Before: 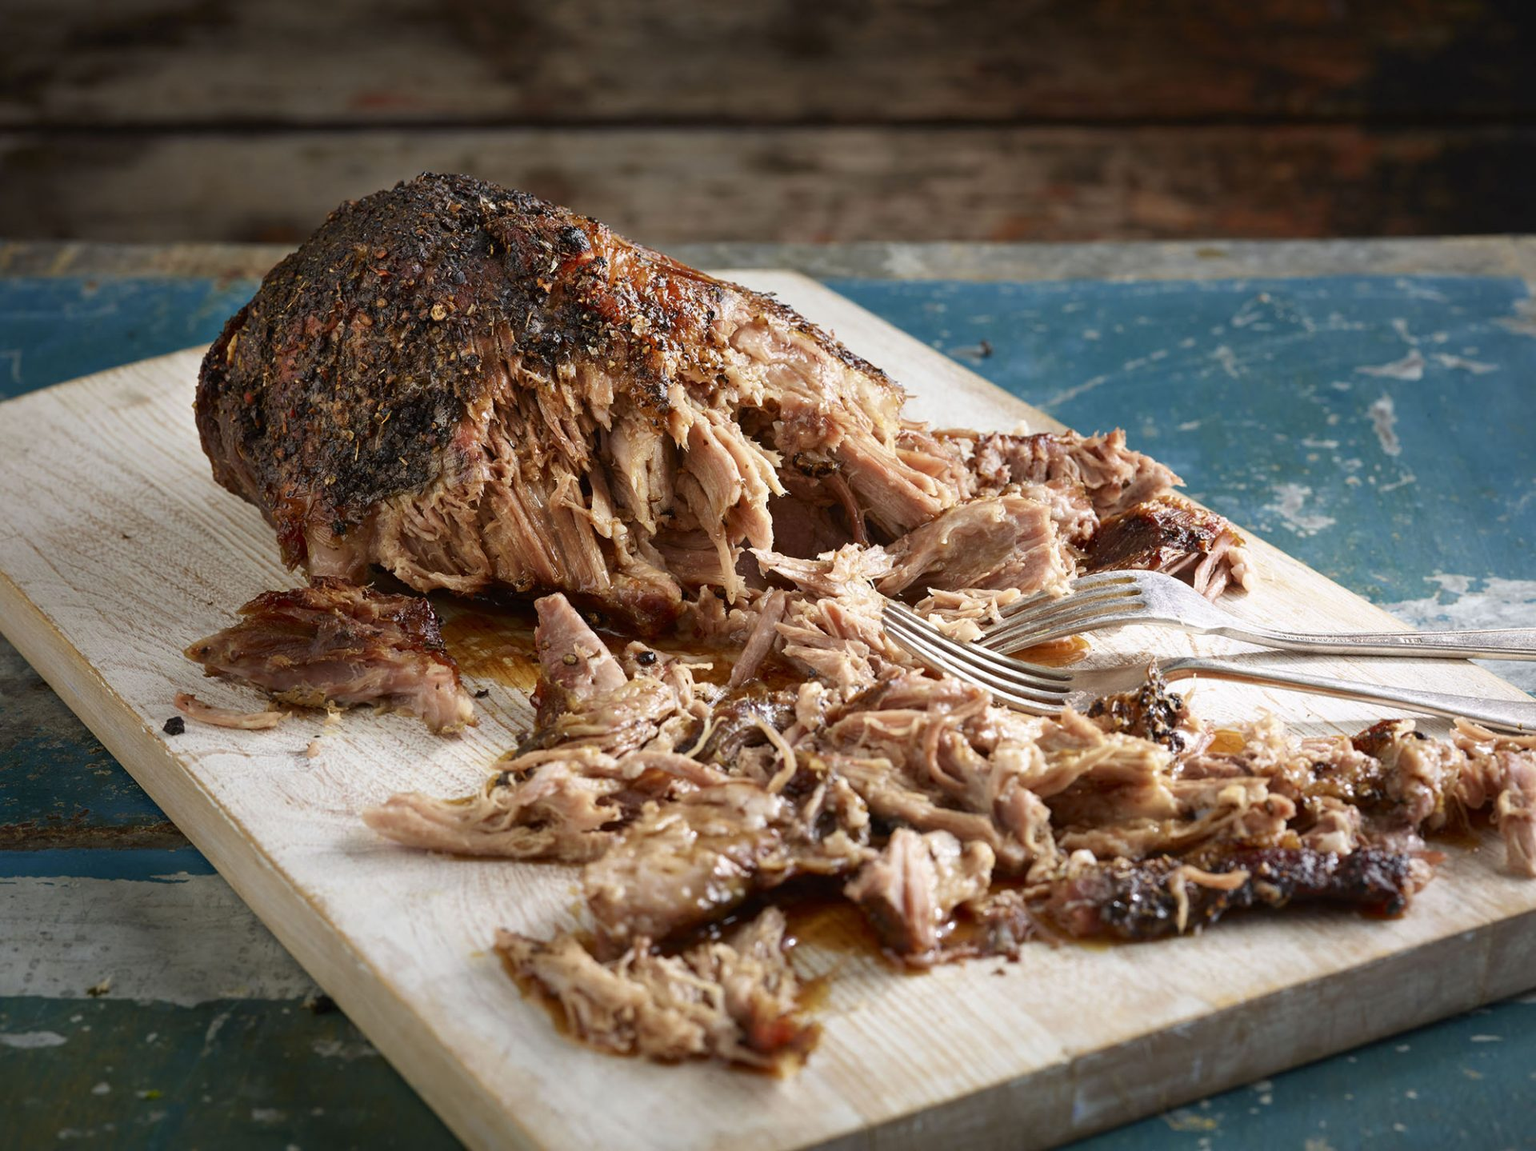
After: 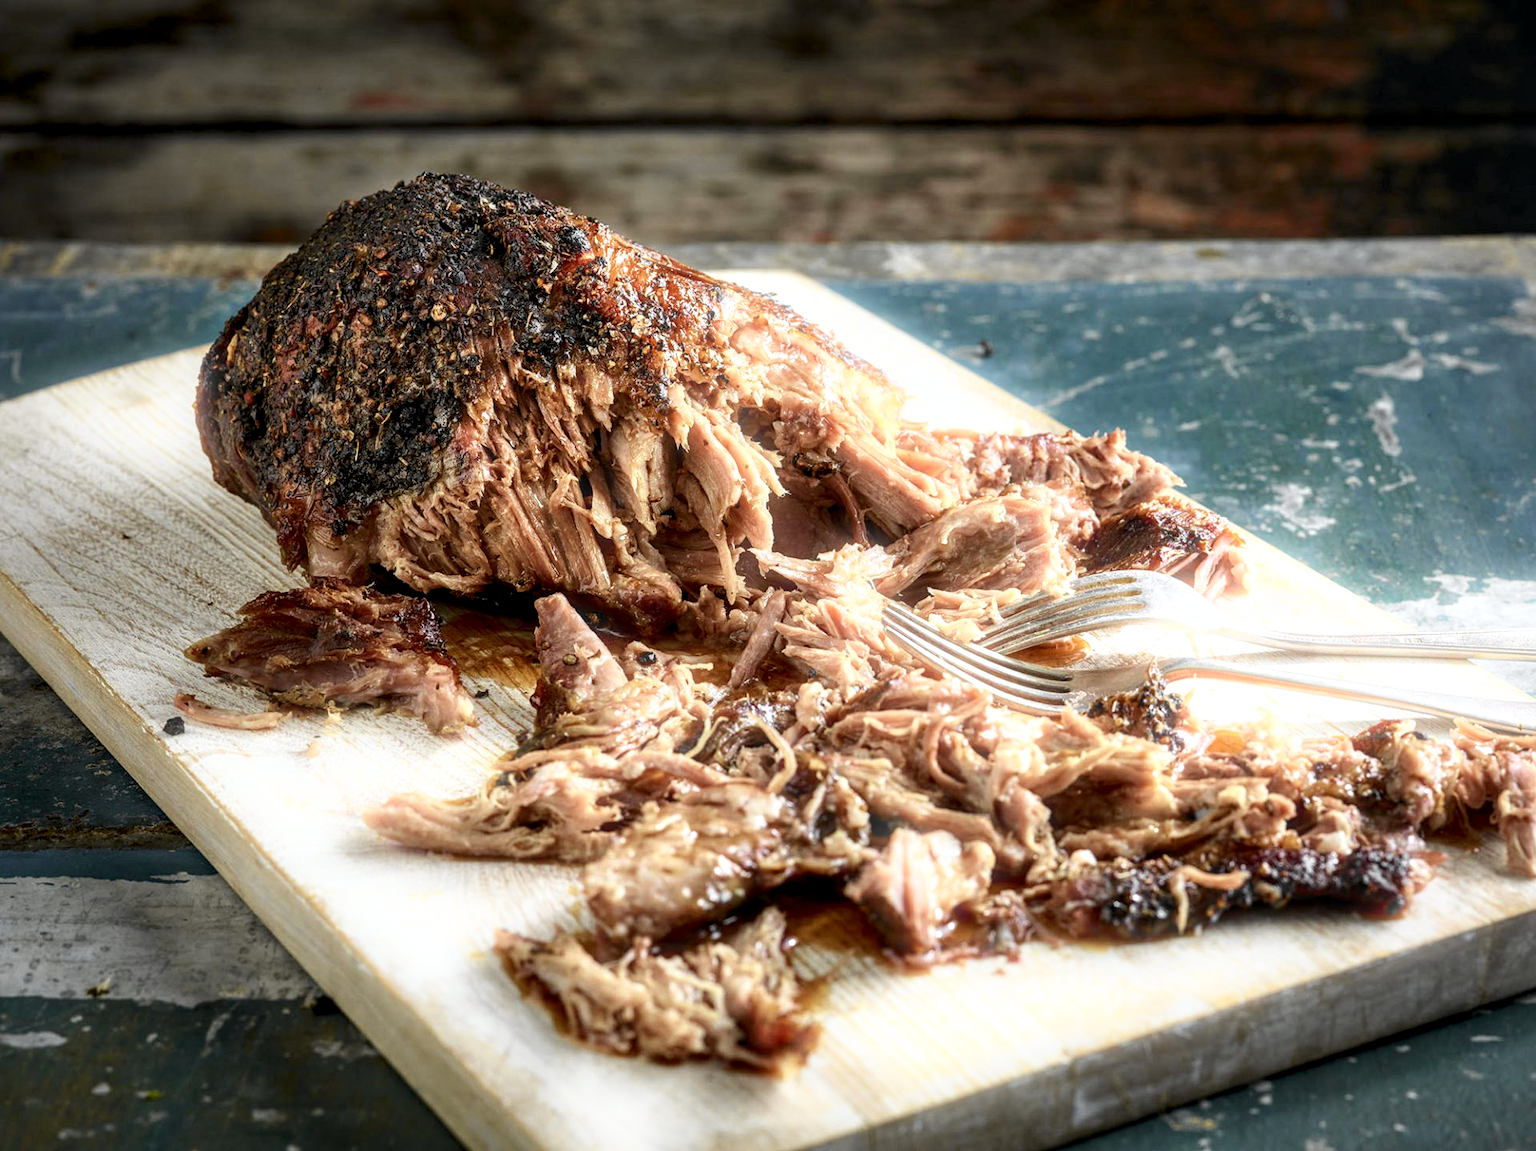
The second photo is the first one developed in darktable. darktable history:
bloom: size 5%, threshold 95%, strength 15%
local contrast: detail 154%
tone curve: curves: ch0 [(0, 0.009) (0.037, 0.035) (0.131, 0.126) (0.275, 0.28) (0.476, 0.514) (0.617, 0.667) (0.704, 0.759) (0.813, 0.863) (0.911, 0.931) (0.997, 1)]; ch1 [(0, 0) (0.318, 0.271) (0.444, 0.438) (0.493, 0.496) (0.508, 0.5) (0.534, 0.535) (0.57, 0.582) (0.65, 0.664) (0.746, 0.764) (1, 1)]; ch2 [(0, 0) (0.246, 0.24) (0.36, 0.381) (0.415, 0.434) (0.476, 0.492) (0.502, 0.499) (0.522, 0.518) (0.533, 0.534) (0.586, 0.598) (0.634, 0.643) (0.706, 0.717) (0.853, 0.83) (1, 0.951)], color space Lab, independent channels, preserve colors none
